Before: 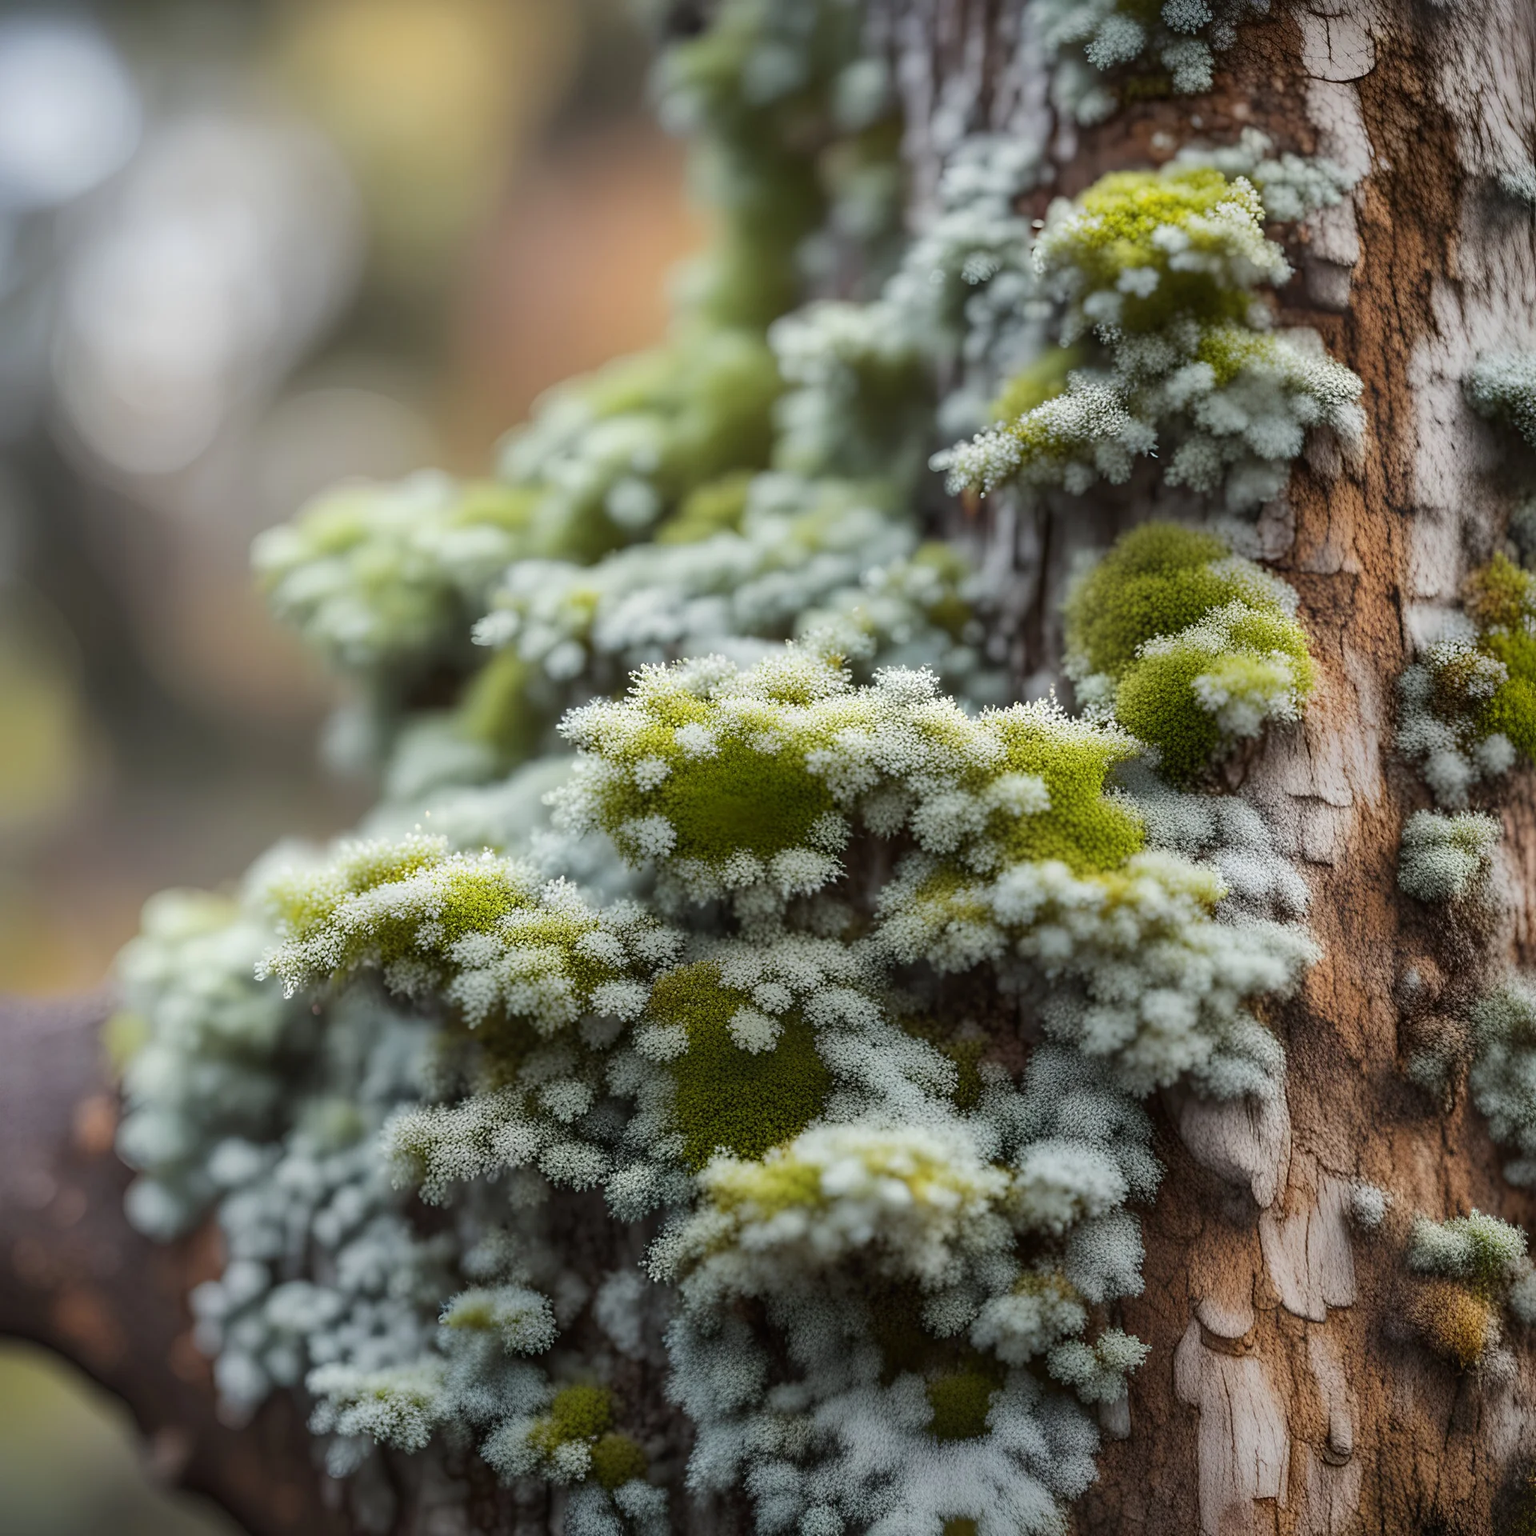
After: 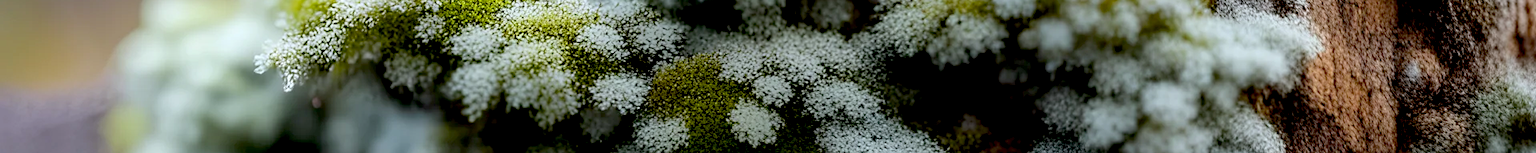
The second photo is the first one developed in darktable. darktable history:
crop and rotate: top 59.084%, bottom 30.916%
white balance: red 0.967, blue 1.049
exposure: black level correction 0.025, exposure 0.182 EV, compensate highlight preservation false
